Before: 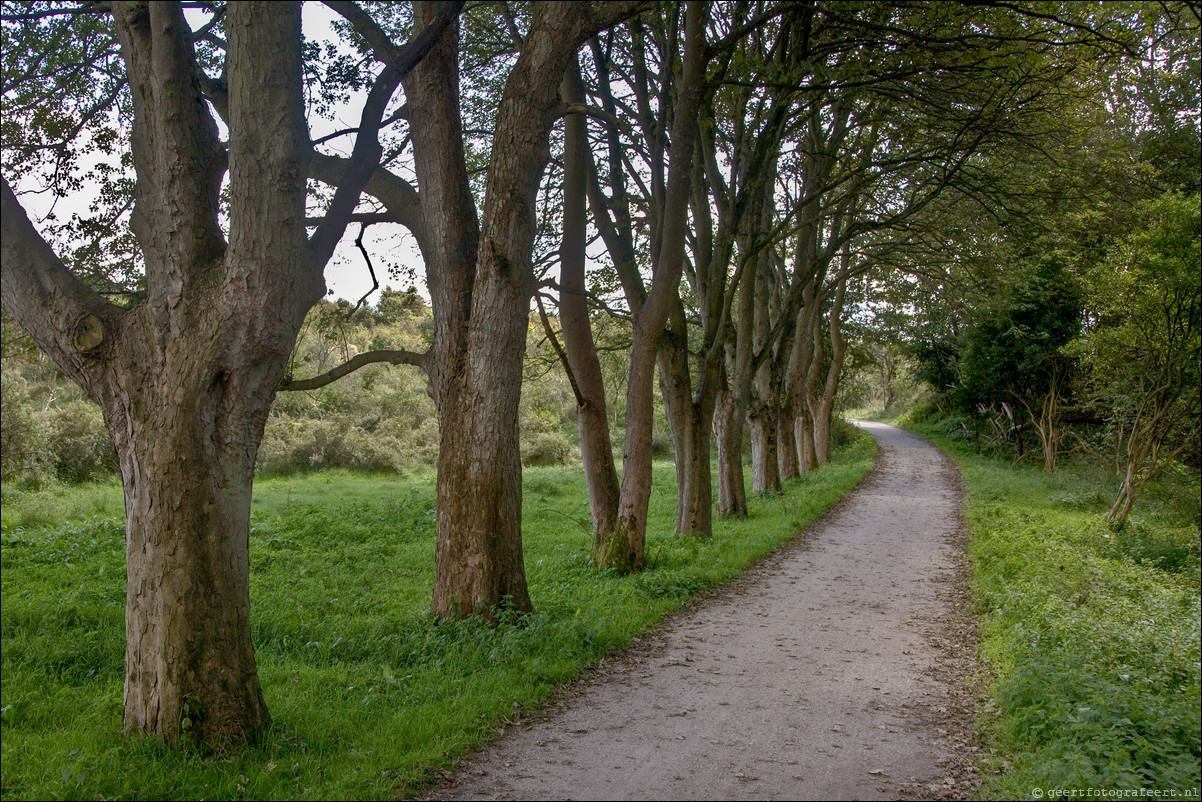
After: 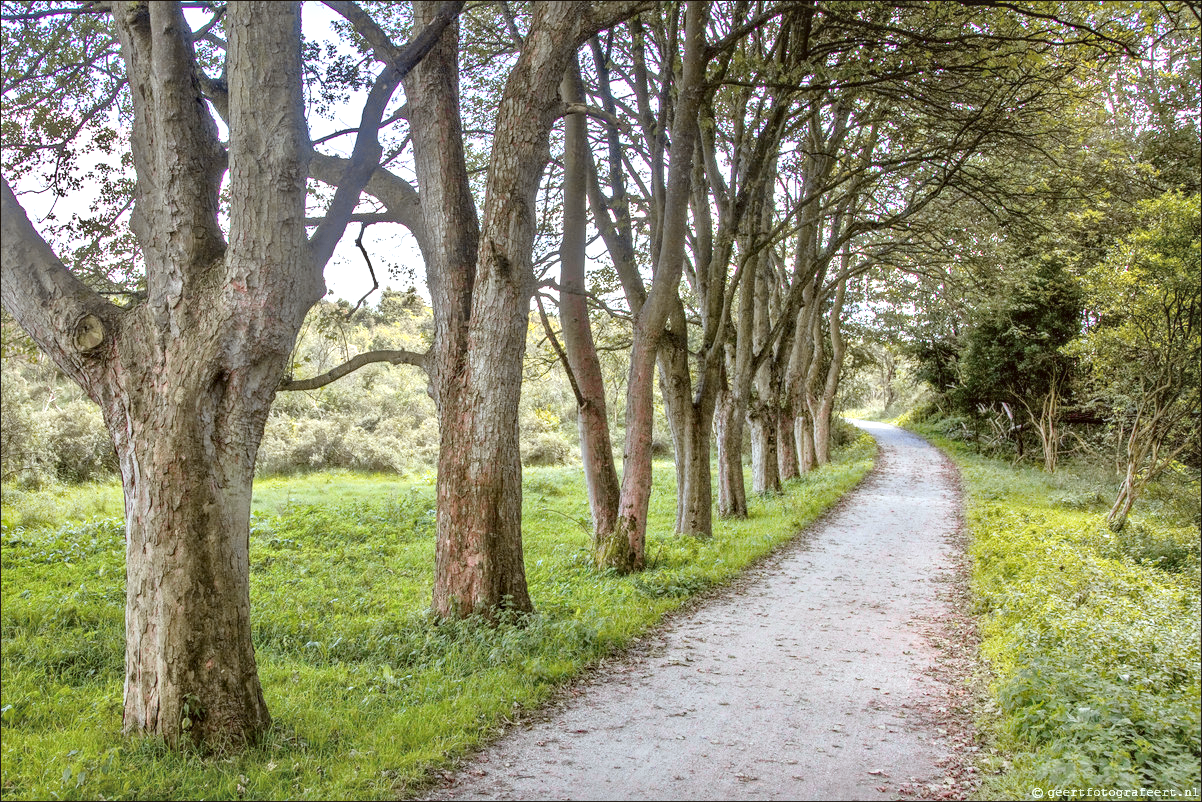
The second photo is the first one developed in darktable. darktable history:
exposure: black level correction 0, exposure 1.472 EV, compensate highlight preservation false
local contrast: detail 130%
contrast brightness saturation: contrast -0.138, brightness 0.041, saturation -0.137
tone curve: curves: ch0 [(0, 0) (0.087, 0.054) (0.281, 0.245) (0.506, 0.526) (0.8, 0.824) (0.994, 0.955)]; ch1 [(0, 0) (0.27, 0.195) (0.406, 0.435) (0.452, 0.474) (0.495, 0.5) (0.514, 0.508) (0.537, 0.556) (0.654, 0.689) (1, 1)]; ch2 [(0, 0) (0.269, 0.299) (0.459, 0.441) (0.498, 0.499) (0.523, 0.52) (0.551, 0.549) (0.633, 0.625) (0.659, 0.681) (0.718, 0.764) (1, 1)], color space Lab, independent channels, preserve colors none
color correction: highlights a* -3.33, highlights b* -6.22, shadows a* 3.25, shadows b* 5.48
